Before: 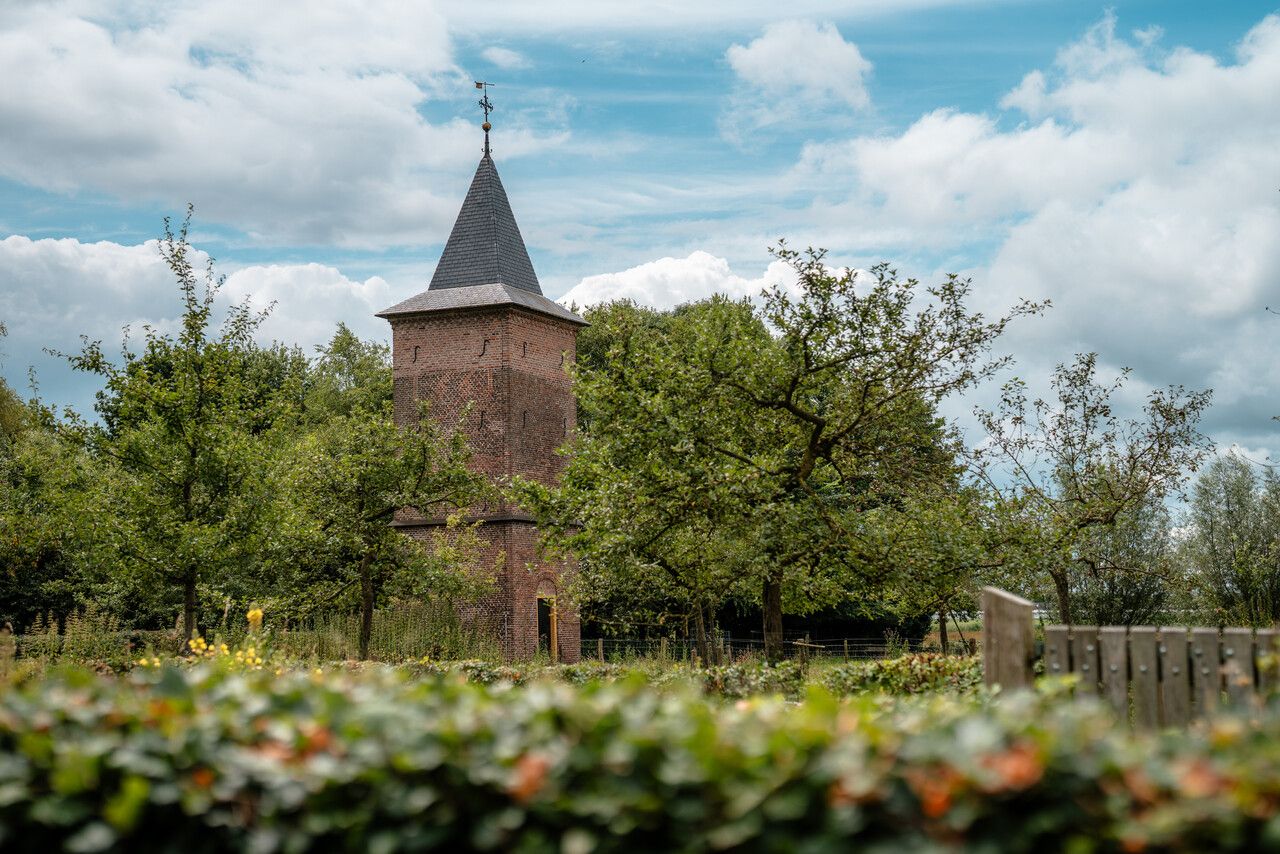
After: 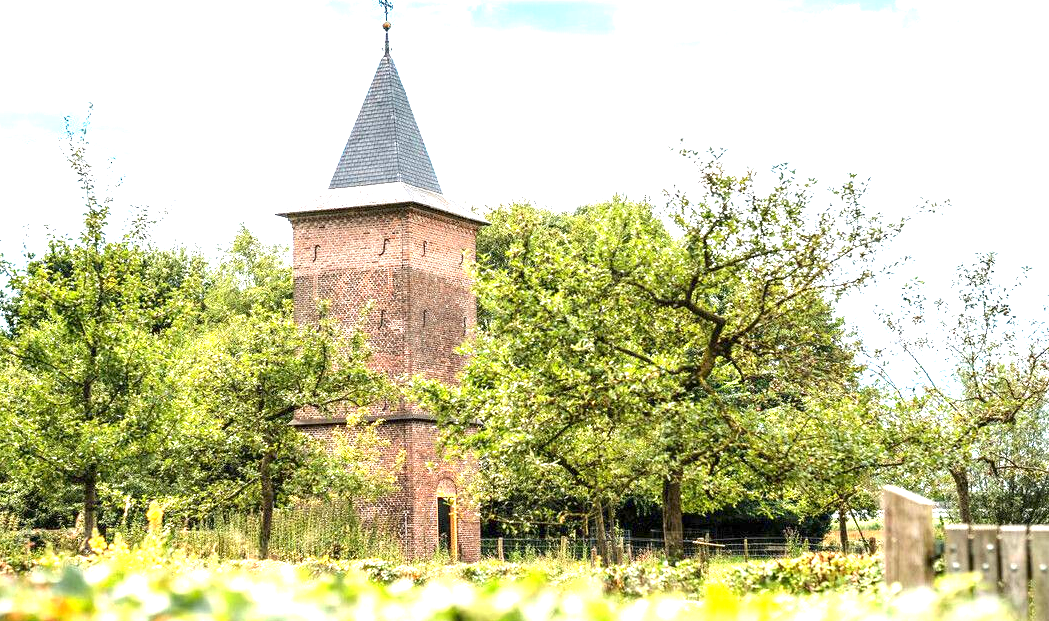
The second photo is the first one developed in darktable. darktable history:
white balance: emerald 1
exposure: exposure 2.207 EV, compensate highlight preservation false
crop: left 7.856%, top 11.836%, right 10.12%, bottom 15.387%
